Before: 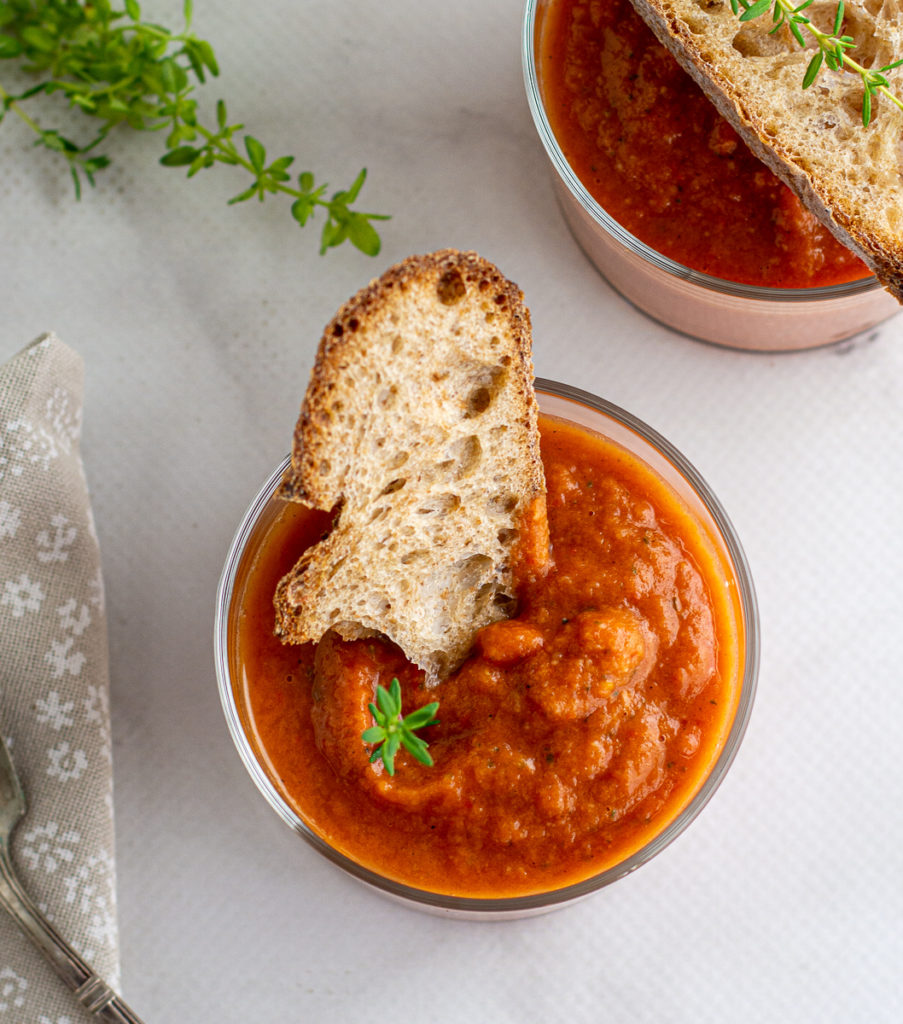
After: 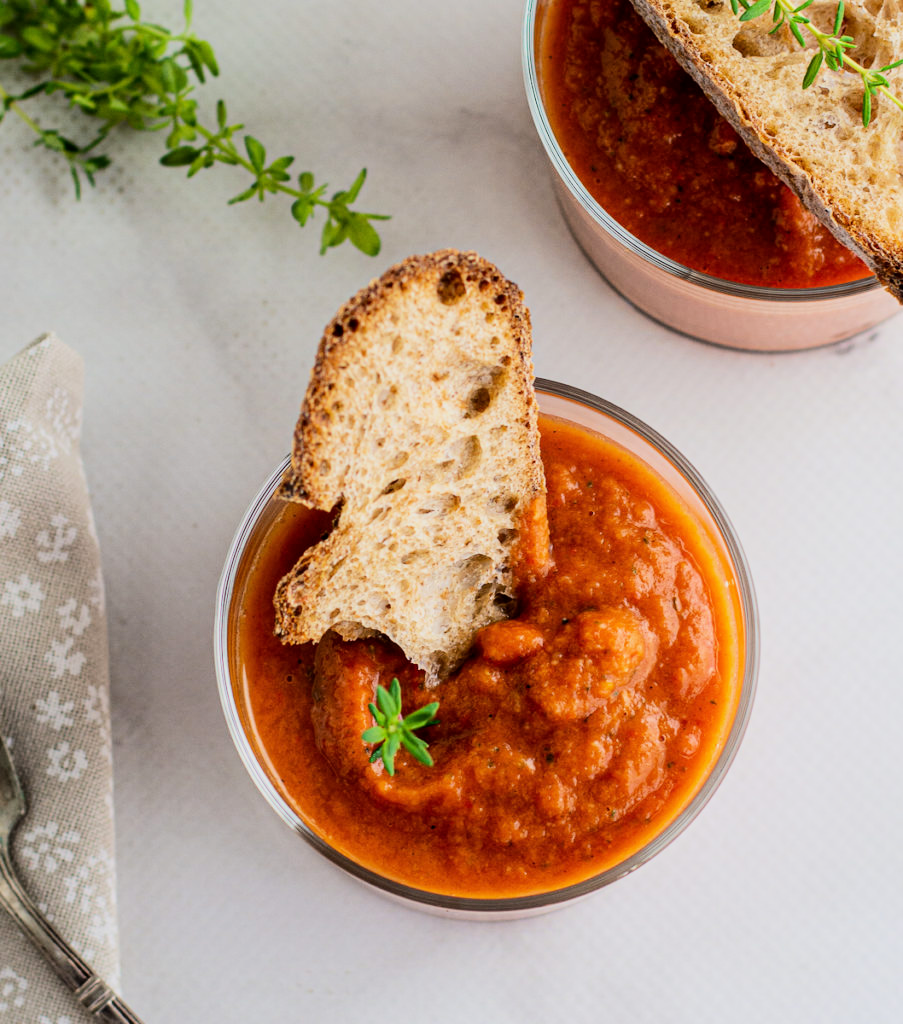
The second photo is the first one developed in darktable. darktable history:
filmic rgb: black relative exposure -7.48 EV, white relative exposure 4.83 EV, hardness 3.4, color science v6 (2022)
tone equalizer: -8 EV -0.75 EV, -7 EV -0.7 EV, -6 EV -0.6 EV, -5 EV -0.4 EV, -3 EV 0.4 EV, -2 EV 0.6 EV, -1 EV 0.7 EV, +0 EV 0.75 EV, edges refinement/feathering 500, mask exposure compensation -1.57 EV, preserve details no
